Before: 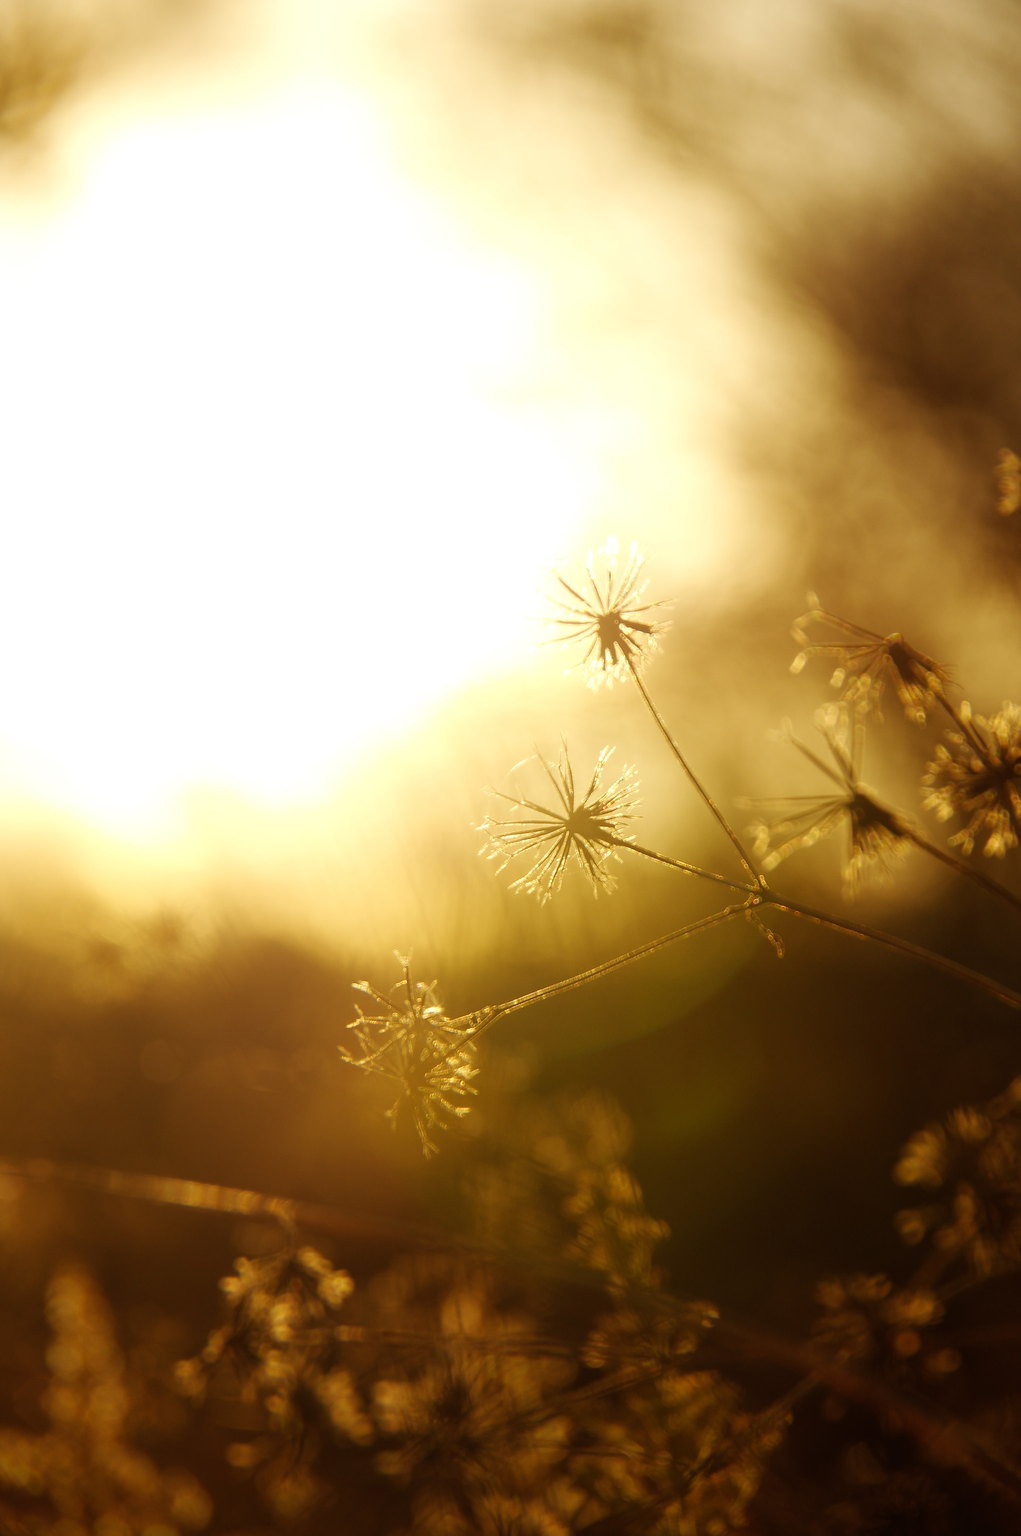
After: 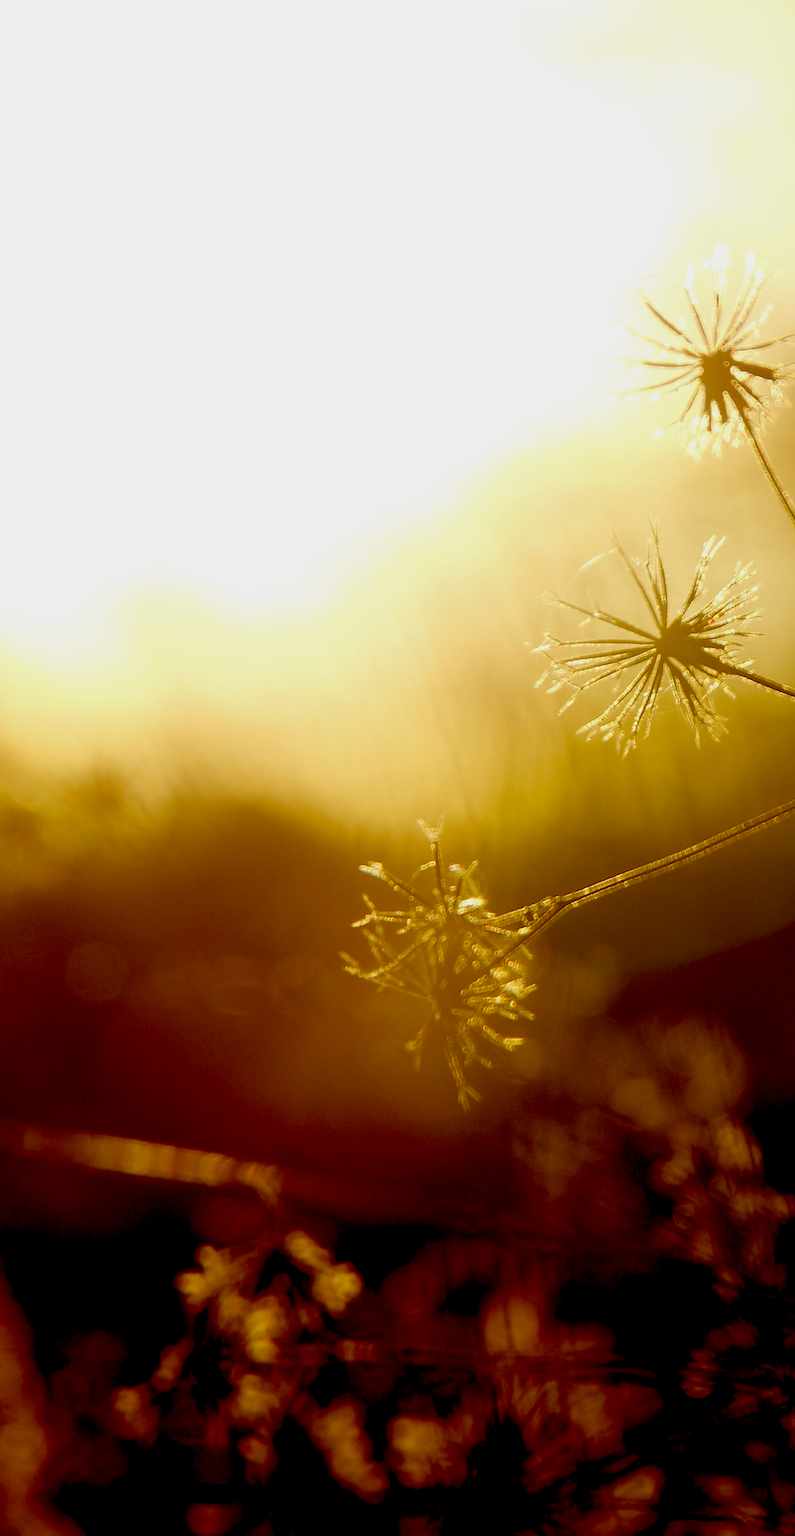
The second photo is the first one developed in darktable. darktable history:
crop: left 9.145%, top 23.449%, right 34.734%, bottom 4.465%
exposure: black level correction 0.045, exposure -0.23 EV, compensate highlight preservation false
